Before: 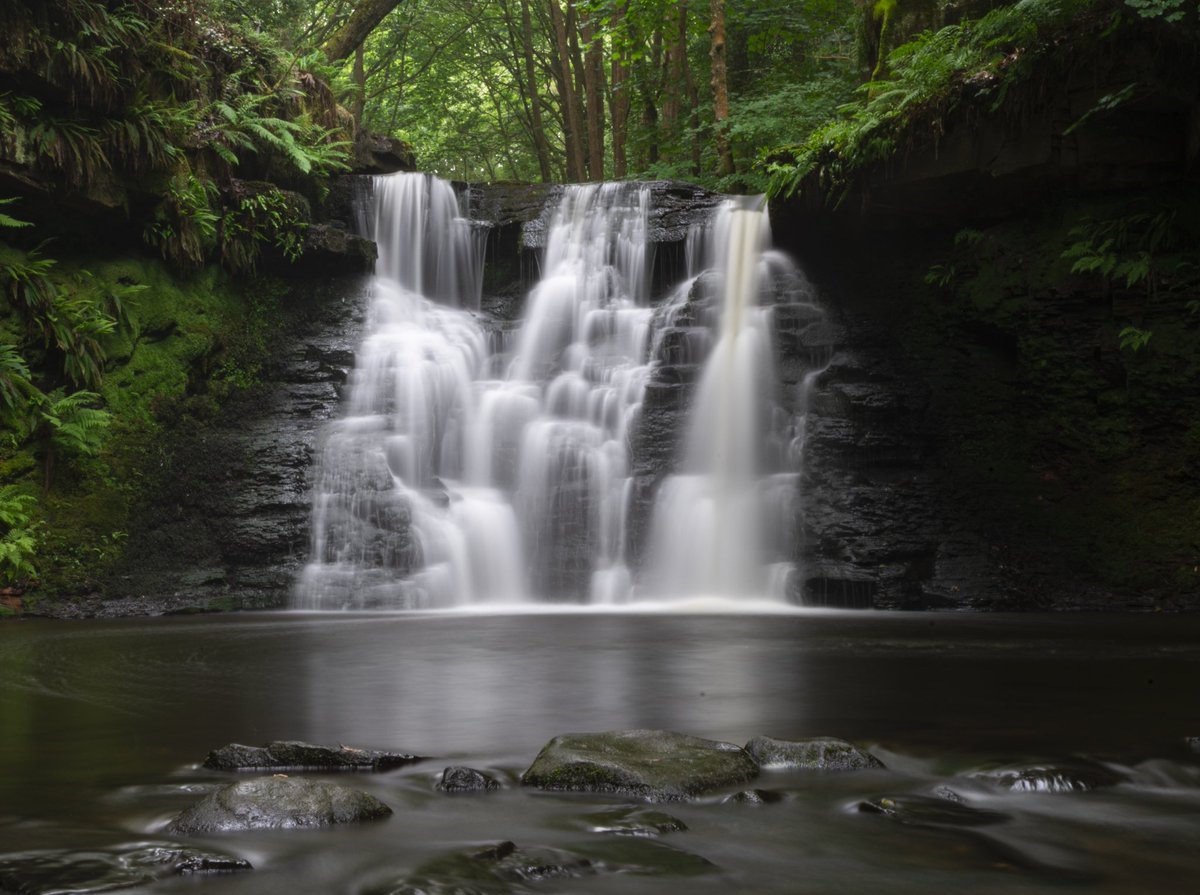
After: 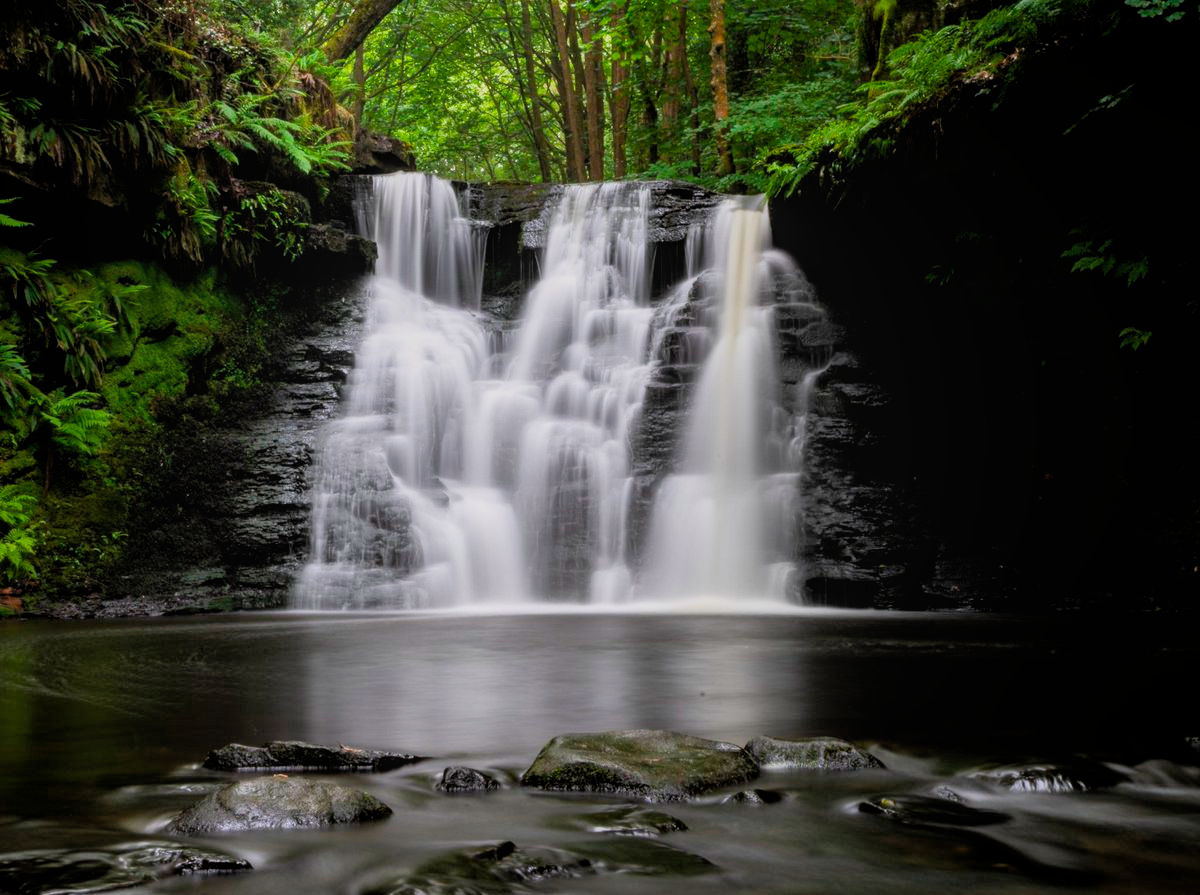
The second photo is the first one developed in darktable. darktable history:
exposure: exposure 0.431 EV, compensate highlight preservation false
filmic rgb: black relative exposure -3.84 EV, white relative exposure 3.48 EV, hardness 2.66, contrast 1.102
local contrast: detail 110%
color balance rgb: highlights gain › chroma 0.112%, highlights gain › hue 332.4°, perceptual saturation grading › global saturation 30.248%, perceptual brilliance grading › highlights 15.472%, perceptual brilliance grading › shadows -13.645%, contrast -29.716%
